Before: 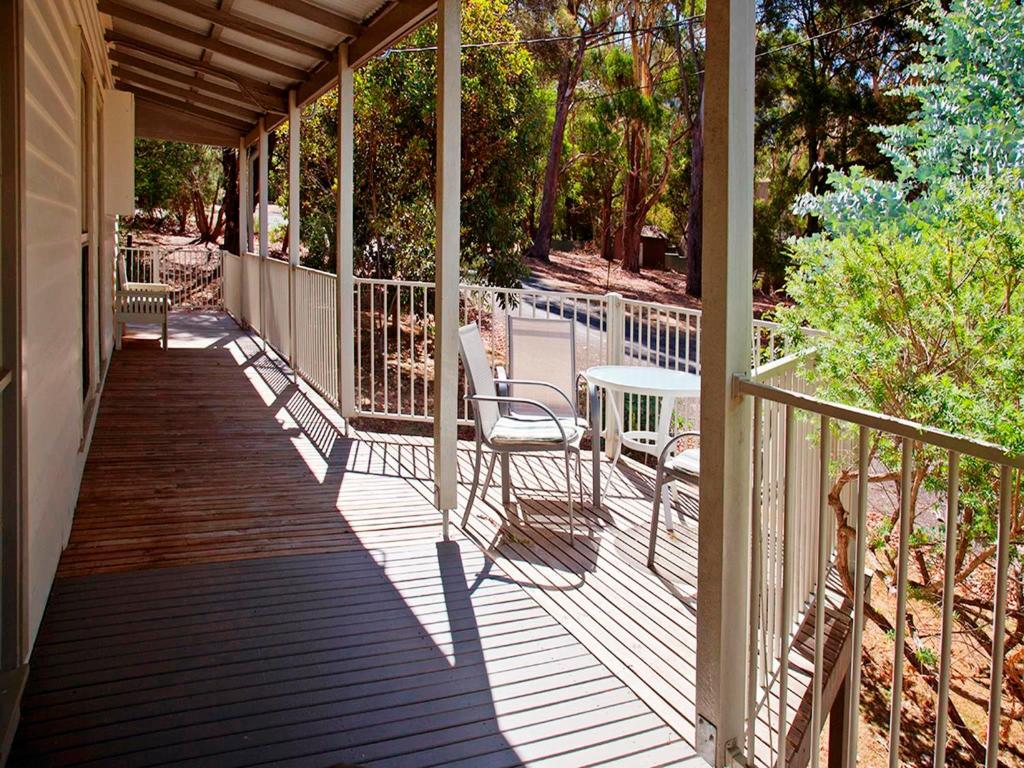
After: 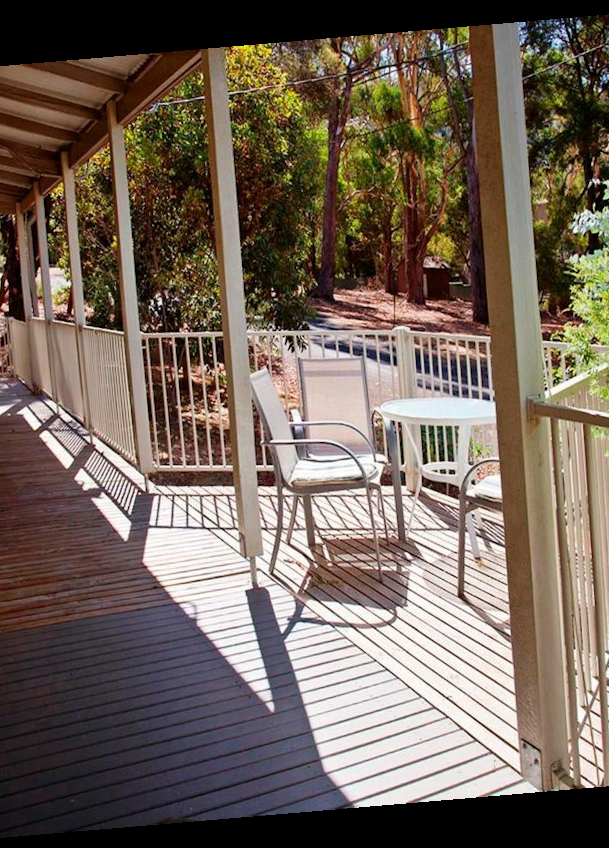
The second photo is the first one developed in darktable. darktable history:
rotate and perspective: rotation -4.86°, automatic cropping off
crop: left 21.674%, right 22.086%
